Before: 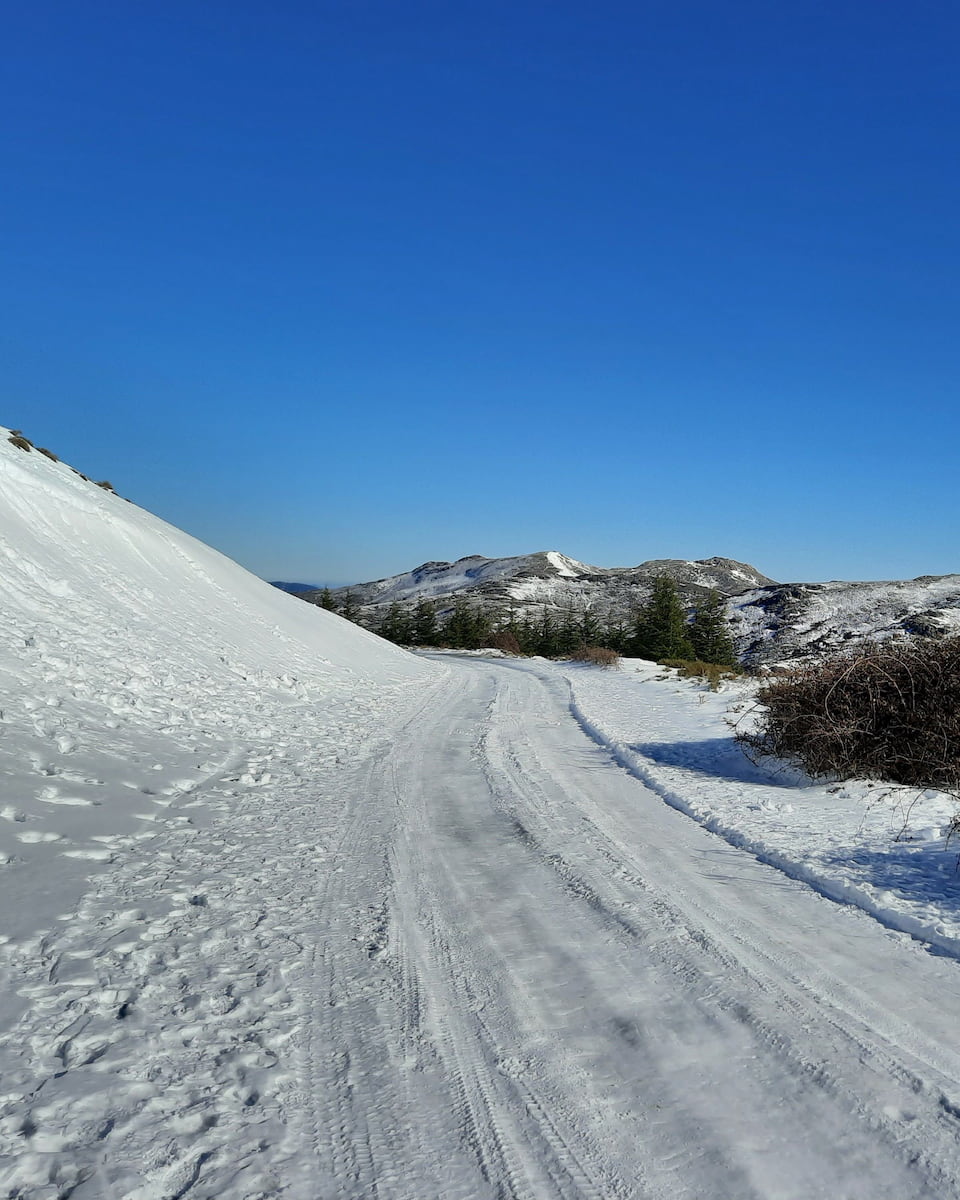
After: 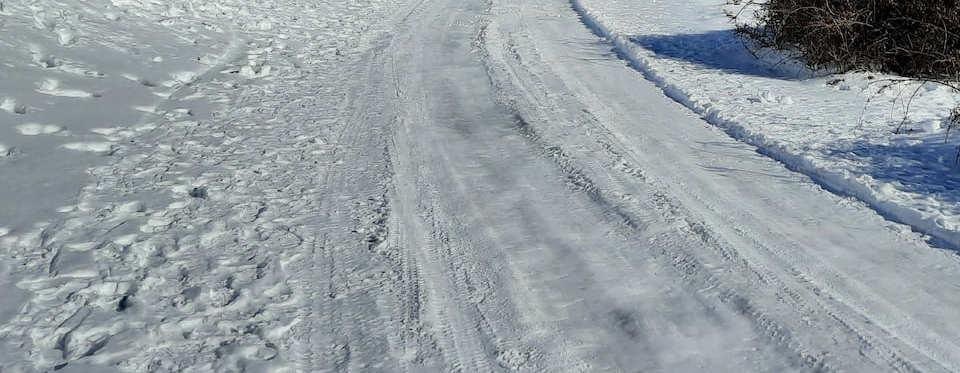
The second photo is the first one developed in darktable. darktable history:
crop and rotate: top 59.056%, bottom 9.828%
